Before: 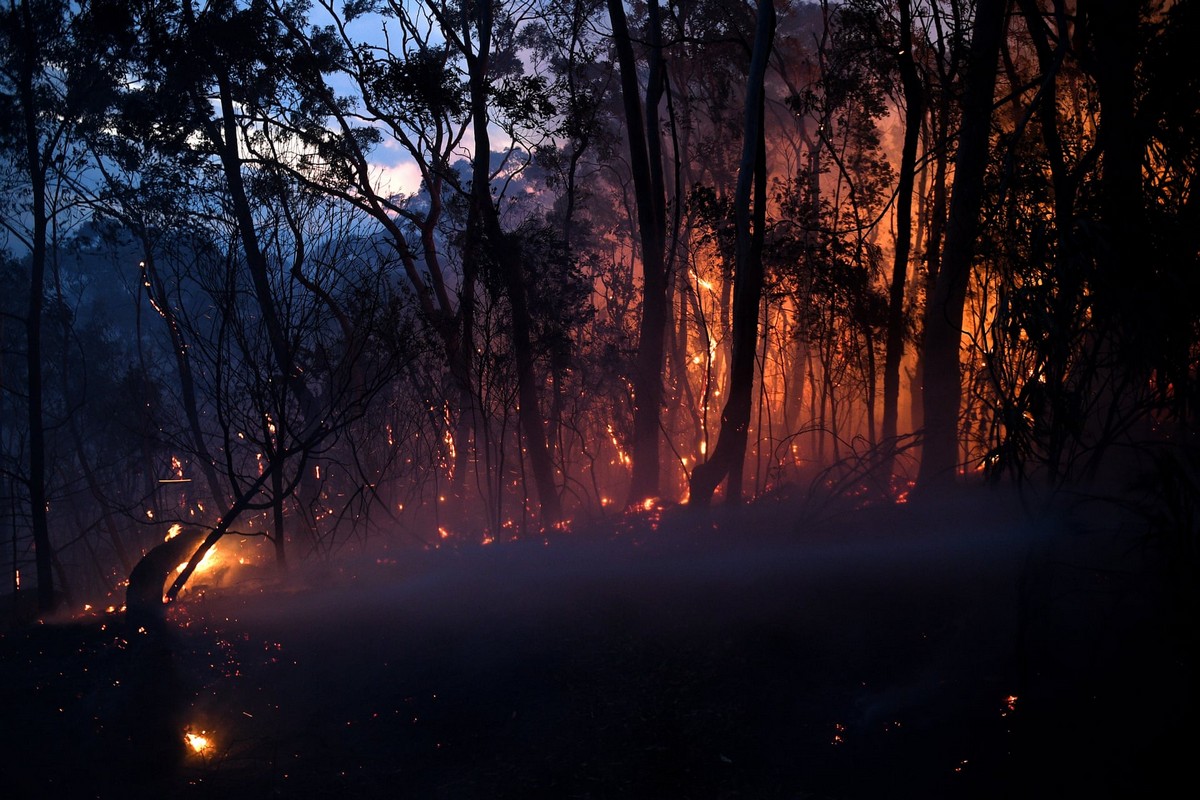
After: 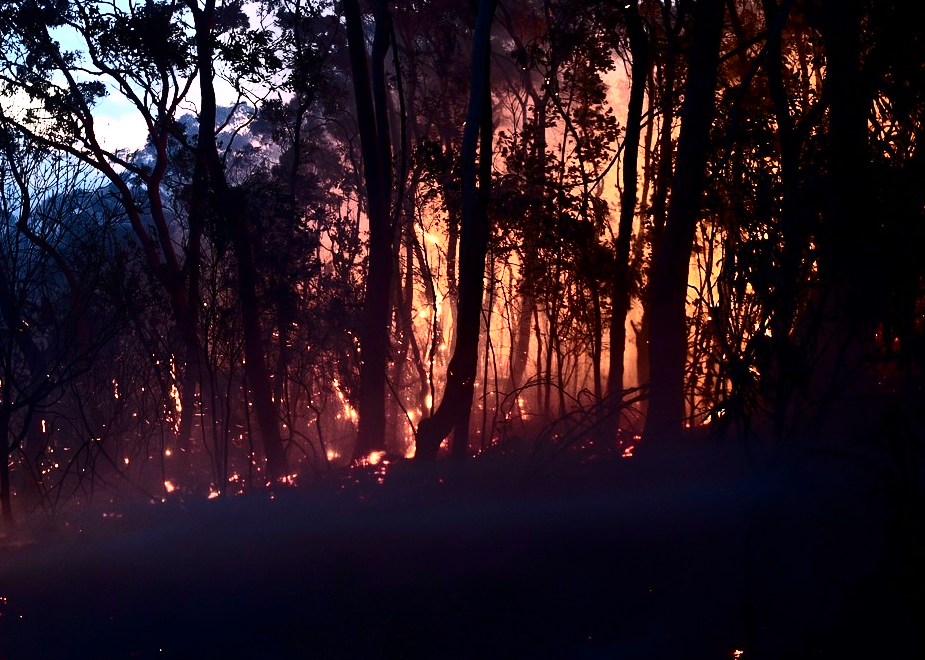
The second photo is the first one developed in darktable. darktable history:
crop: left 22.835%, top 5.857%, bottom 11.597%
contrast brightness saturation: contrast 0.495, saturation -0.092
exposure: black level correction 0, exposure 1 EV, compensate exposure bias true, compensate highlight preservation false
